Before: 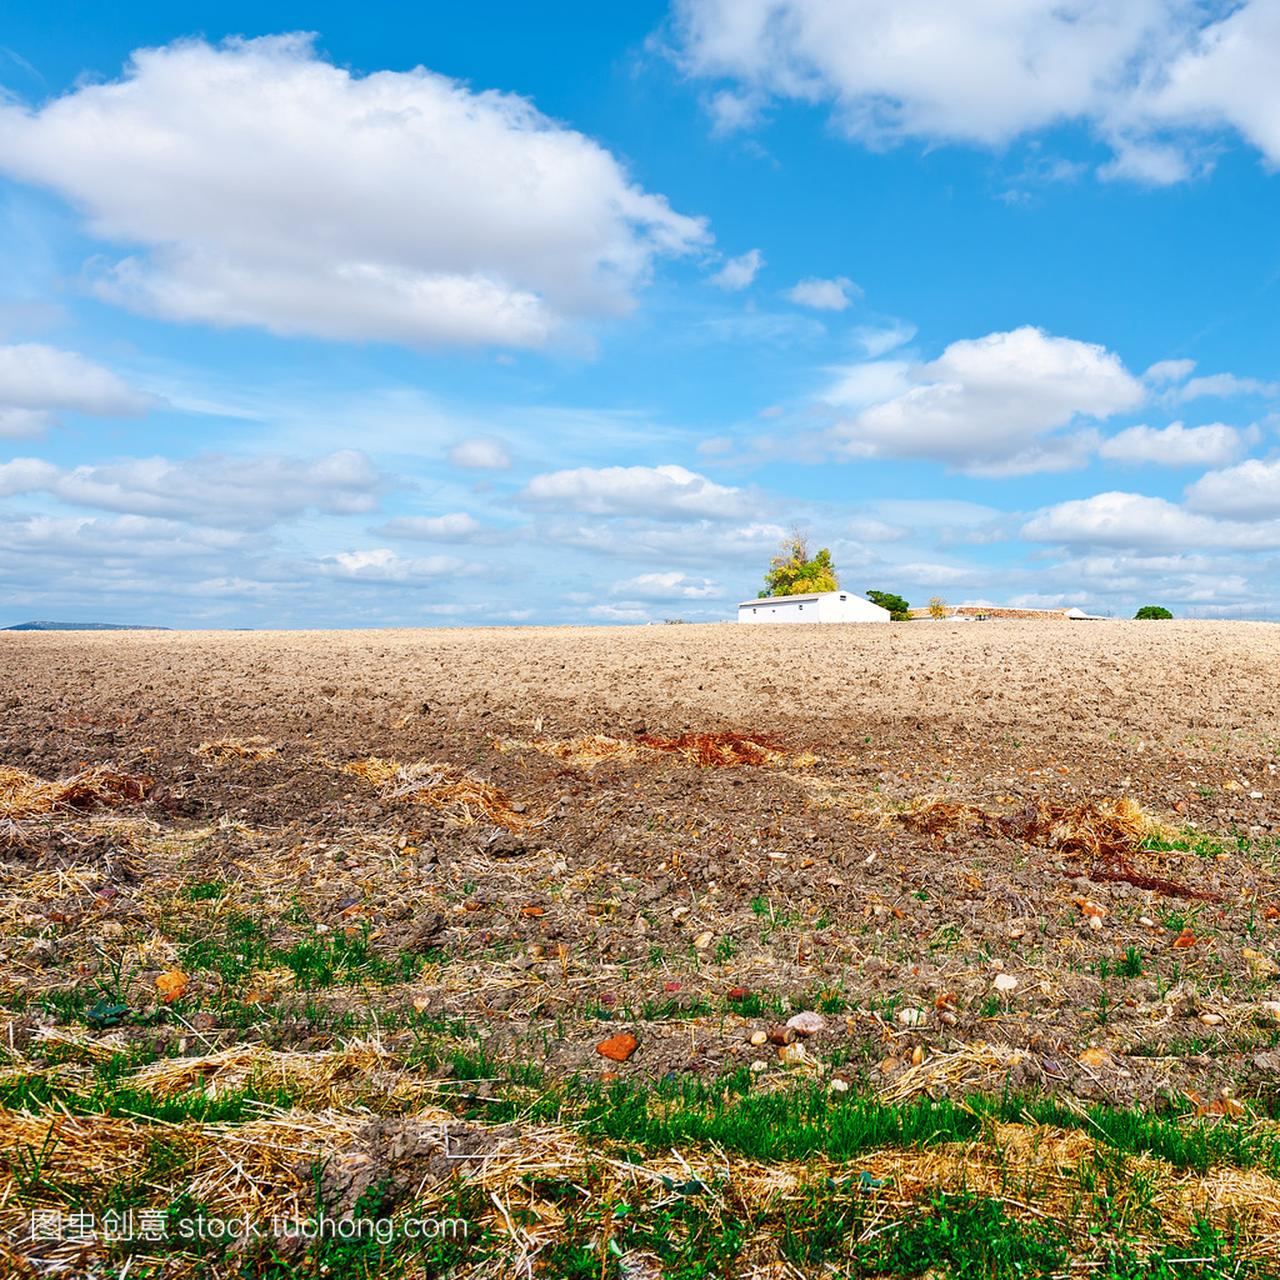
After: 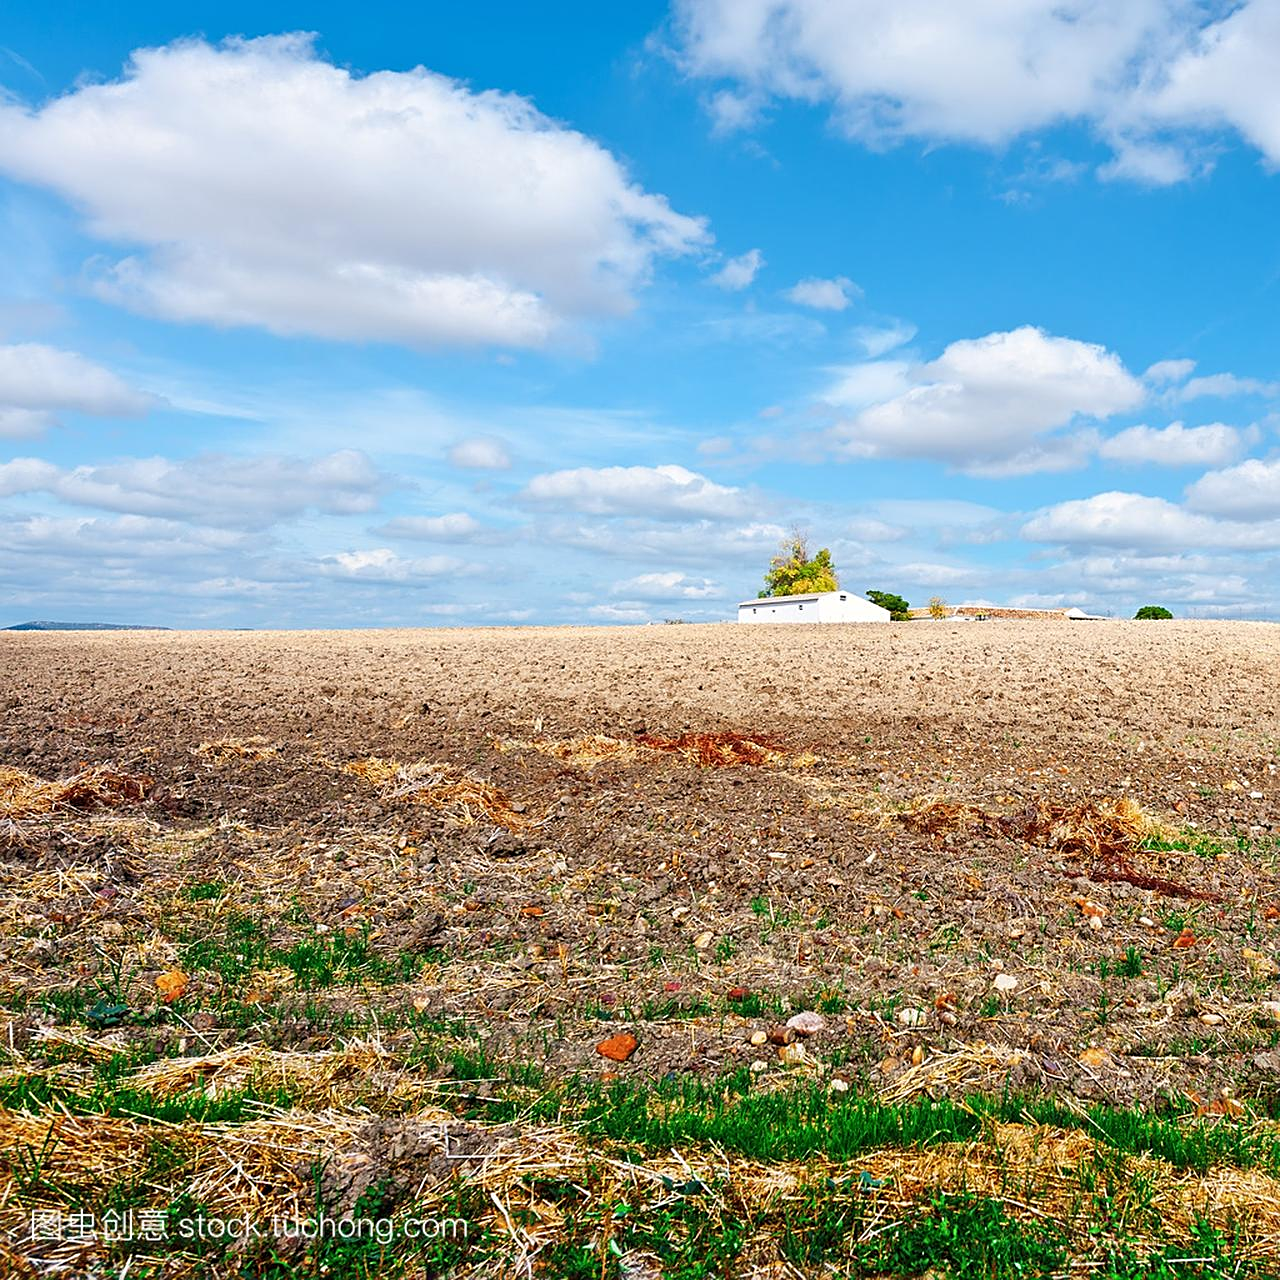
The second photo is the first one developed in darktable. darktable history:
sharpen: radius 2.504, amount 0.337
